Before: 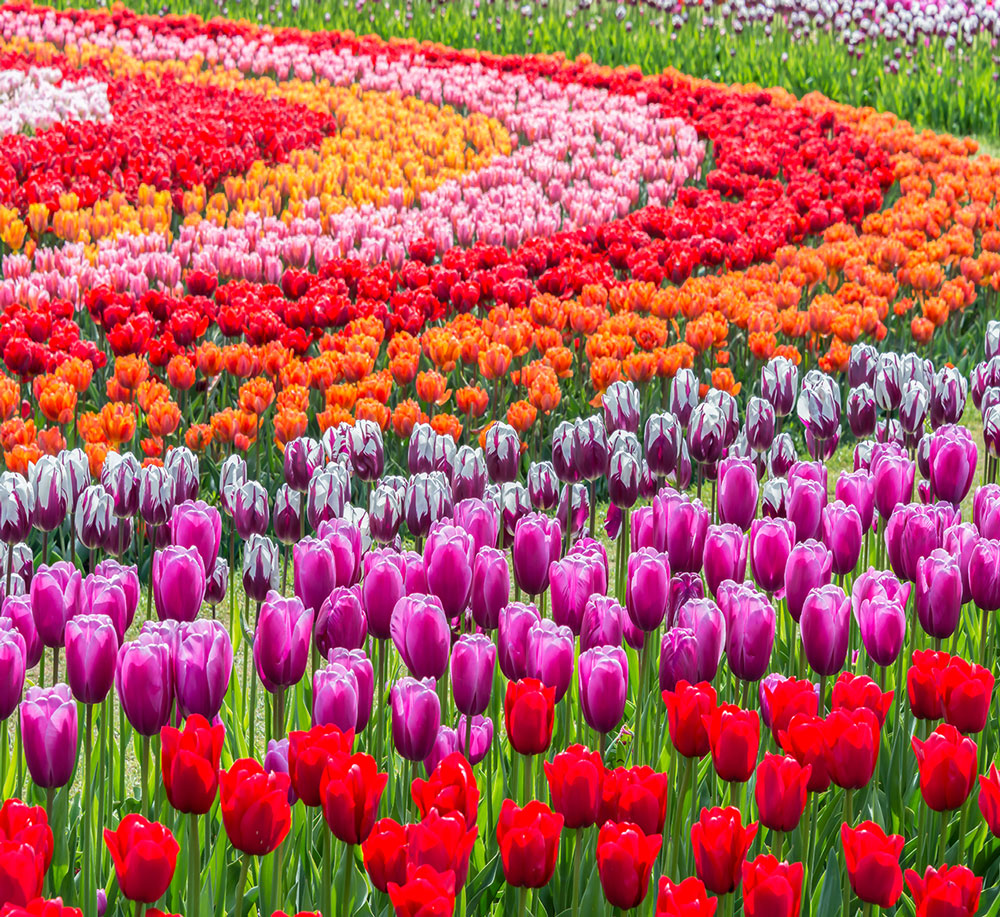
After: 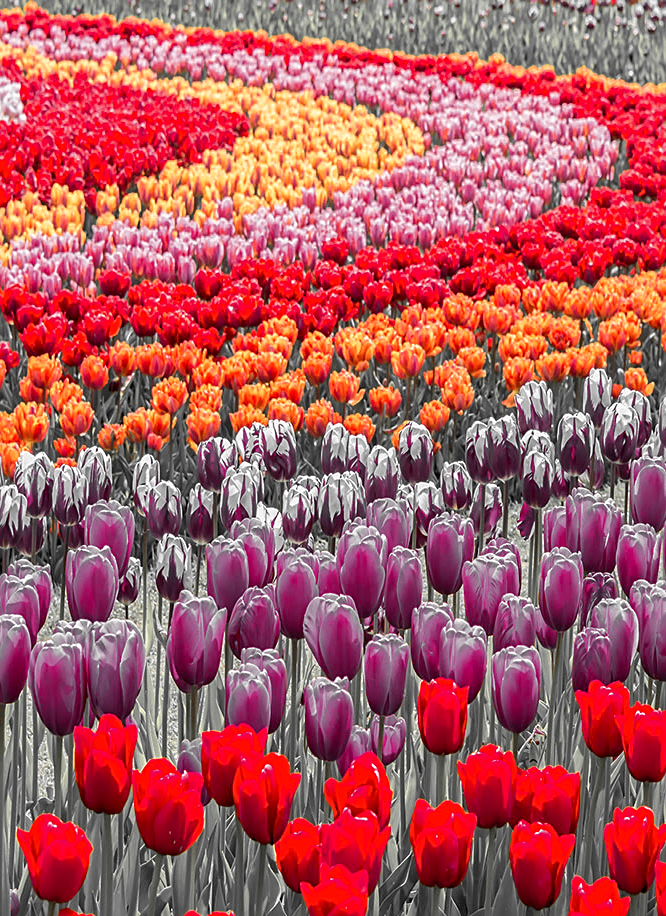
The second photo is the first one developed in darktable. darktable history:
color zones: curves: ch0 [(0, 0.447) (0.184, 0.543) (0.323, 0.476) (0.429, 0.445) (0.571, 0.443) (0.714, 0.451) (0.857, 0.452) (1, 0.447)]; ch1 [(0, 0.464) (0.176, 0.46) (0.287, 0.177) (0.429, 0.002) (0.571, 0) (0.714, 0) (0.857, 0) (1, 0.464)], mix 20%
crop and rotate: left 8.786%, right 24.548%
sharpen: on, module defaults
exposure: black level correction 0.001, compensate highlight preservation false
